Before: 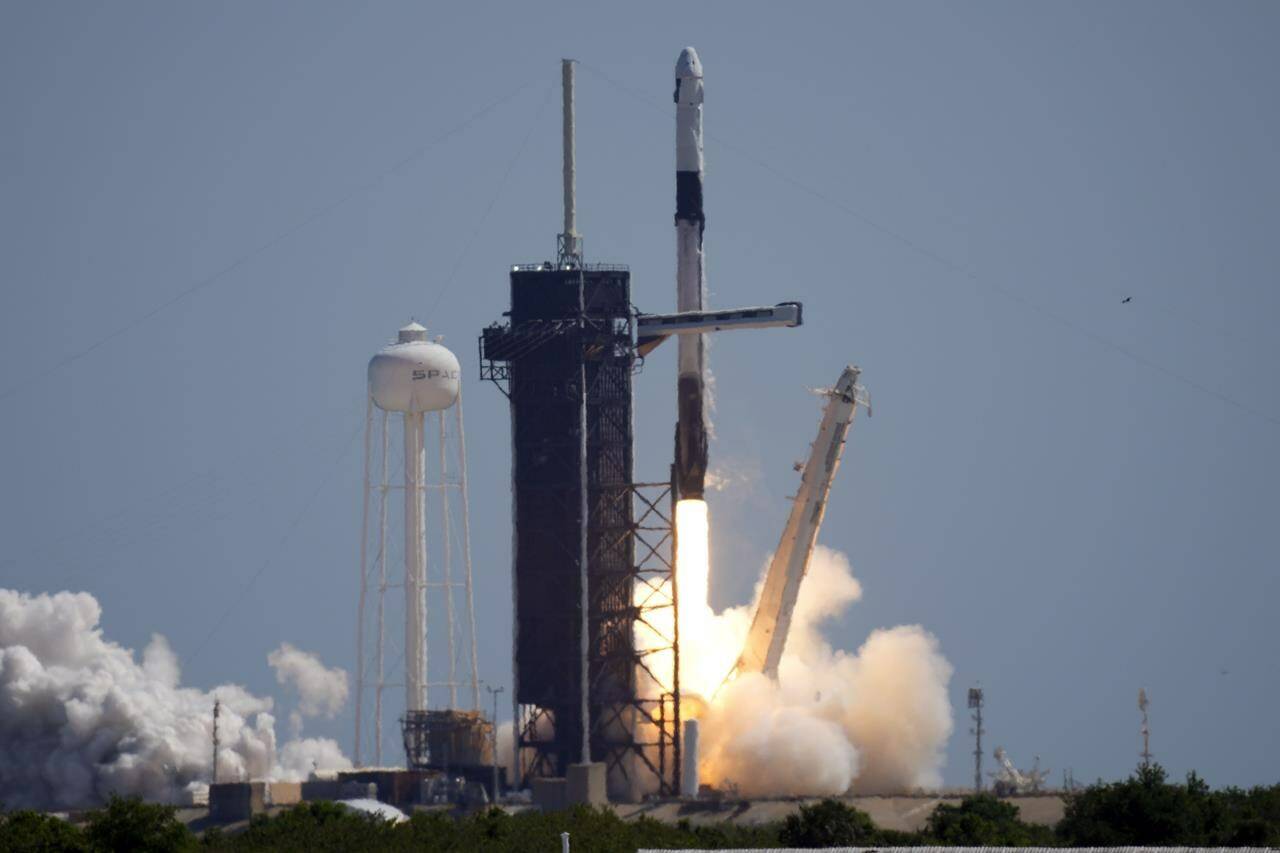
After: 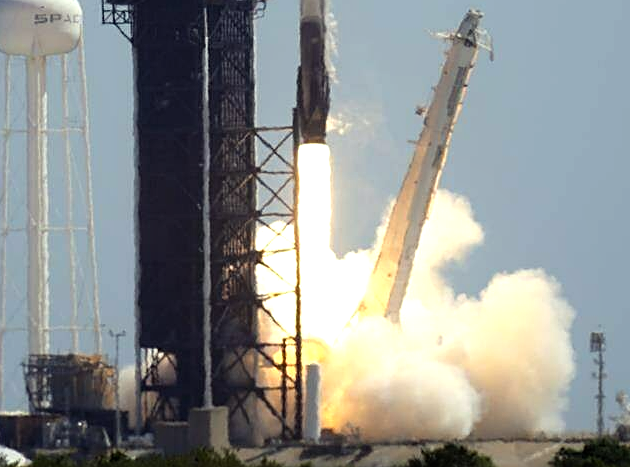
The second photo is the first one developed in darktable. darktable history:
crop: left 29.586%, top 41.768%, right 21.13%, bottom 3.468%
sharpen: on, module defaults
color correction: highlights a* -4.4, highlights b* 6.41
tone equalizer: -8 EV -0.776 EV, -7 EV -0.732 EV, -6 EV -0.603 EV, -5 EV -0.369 EV, -3 EV 0.397 EV, -2 EV 0.6 EV, -1 EV 0.693 EV, +0 EV 0.749 EV
contrast brightness saturation: saturation -0.058
